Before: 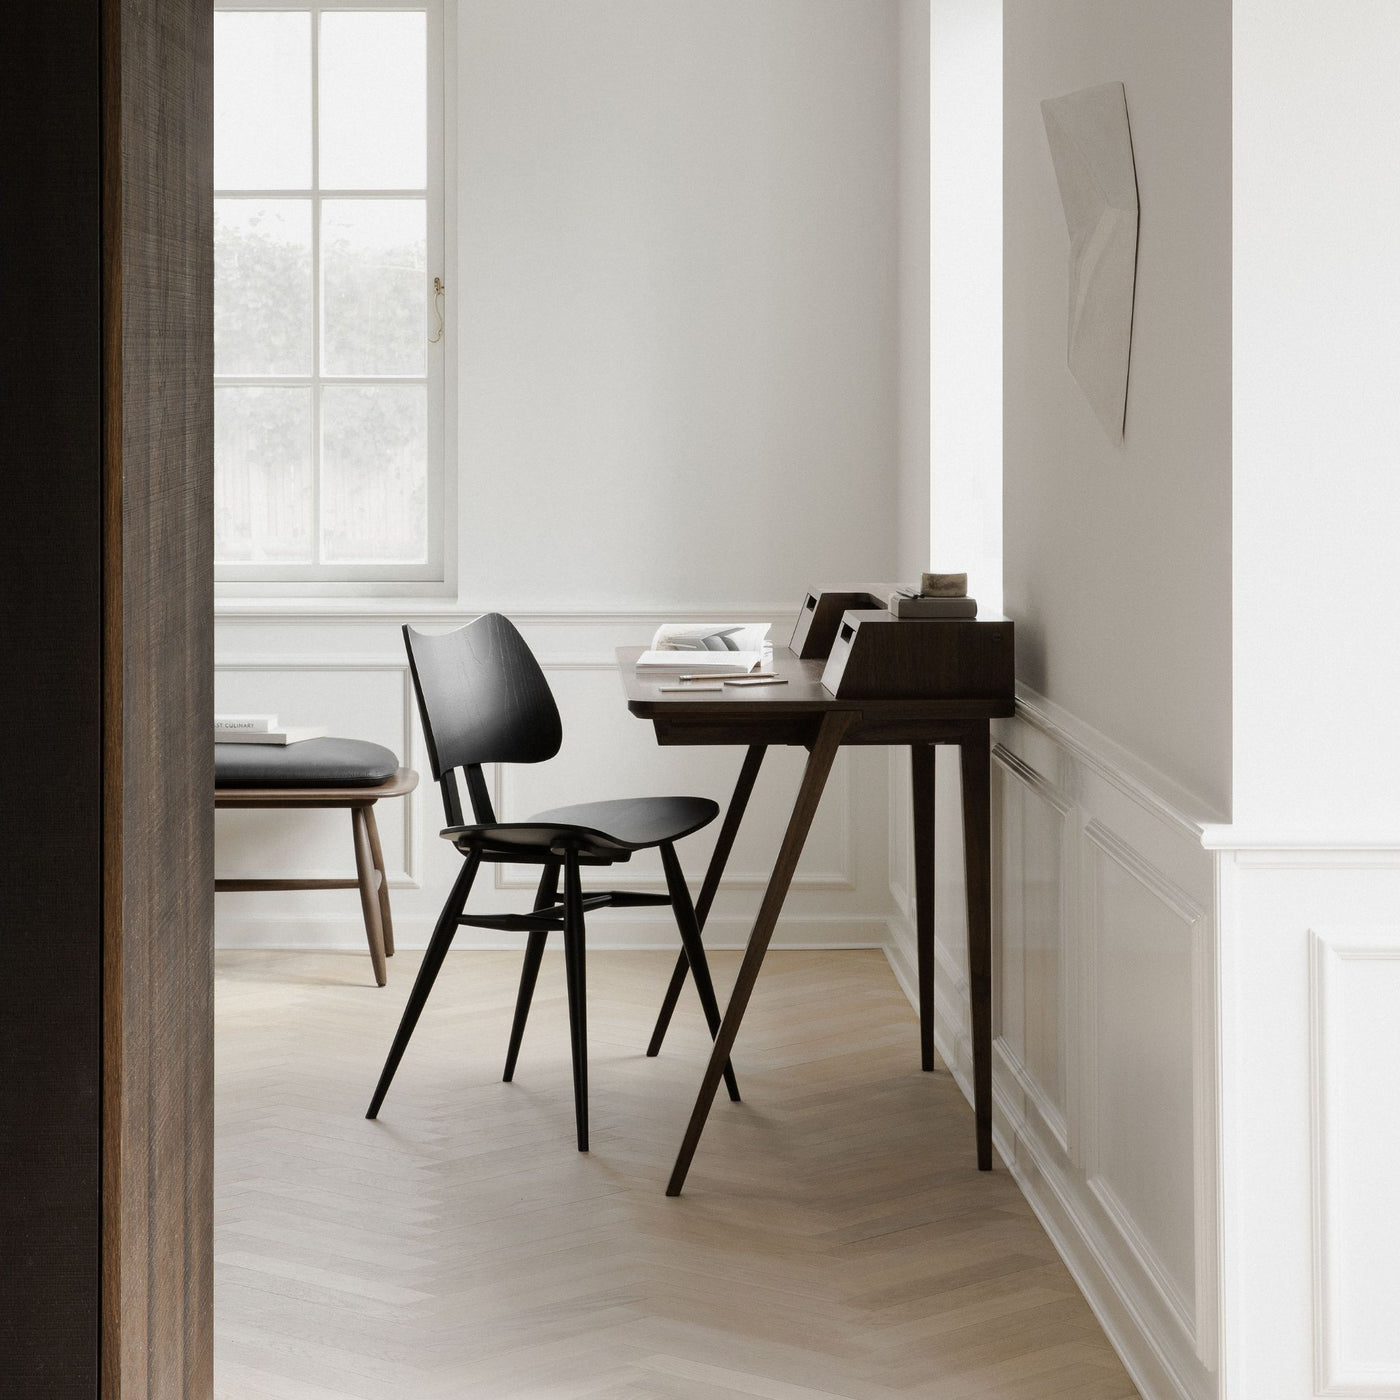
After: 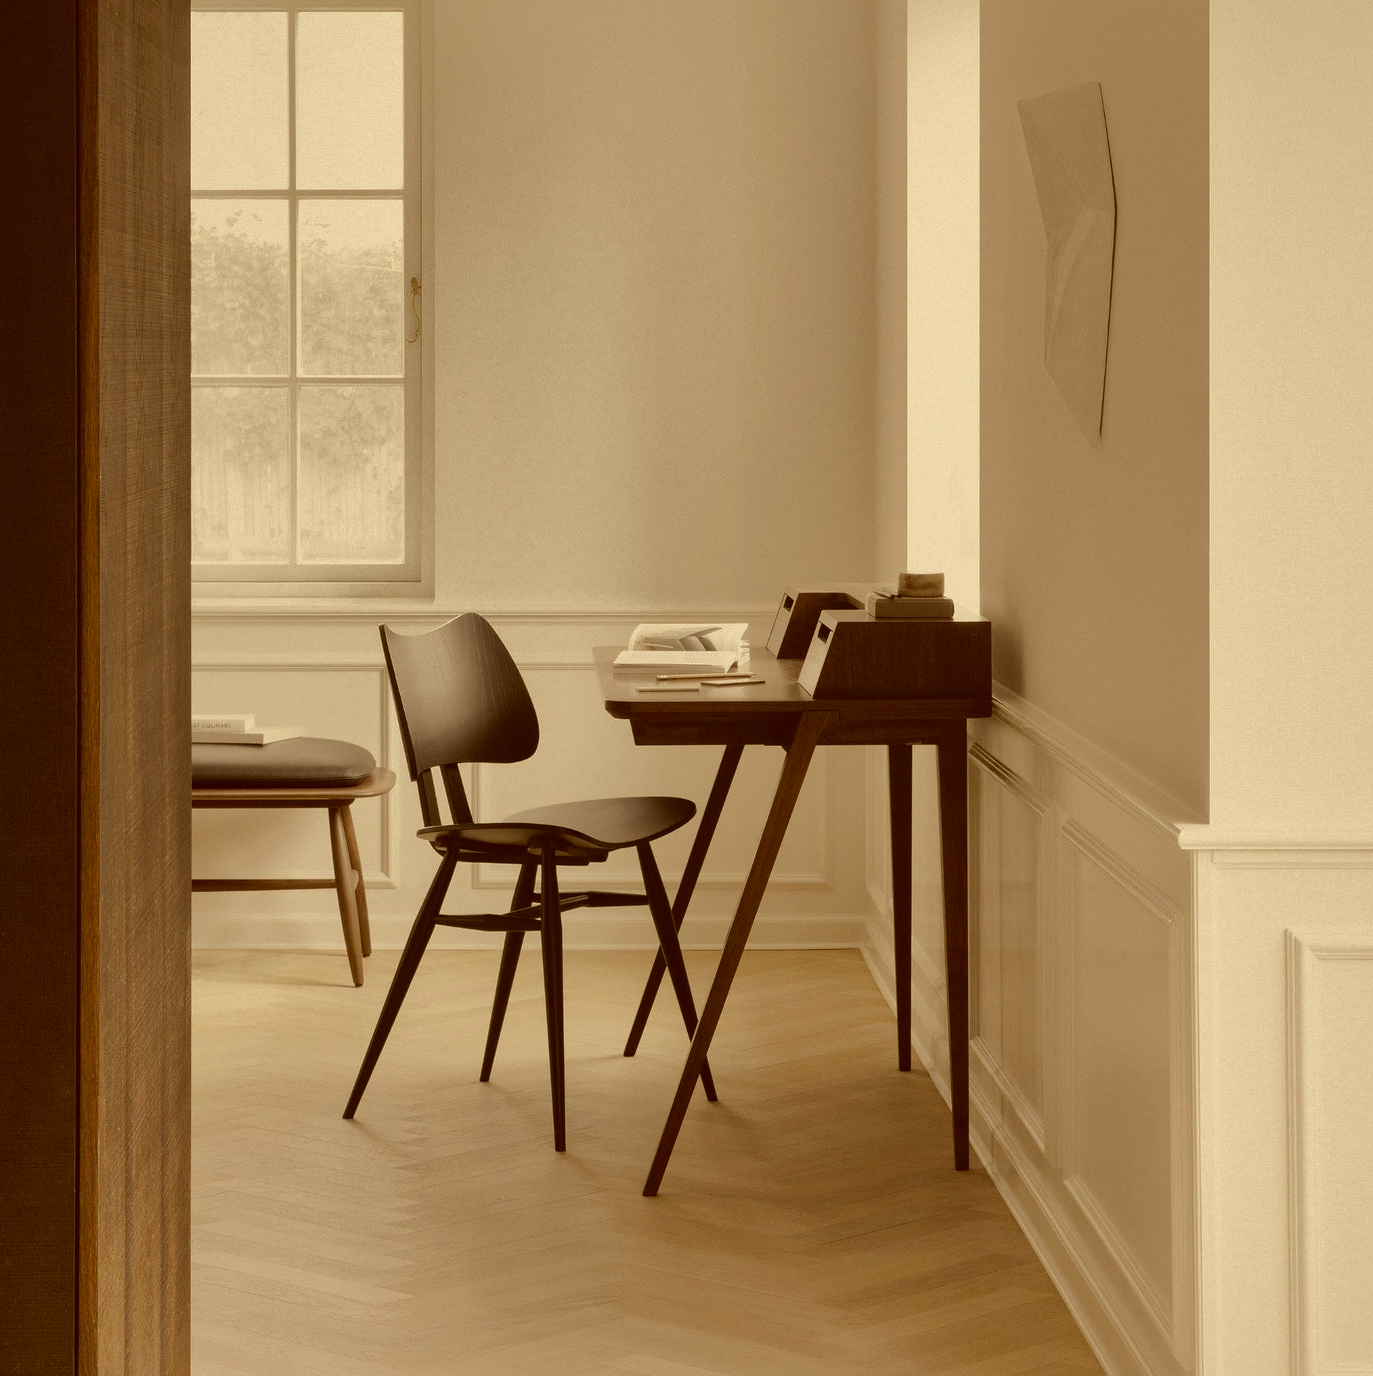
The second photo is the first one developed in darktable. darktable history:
color correction: highlights a* 1.06, highlights b* 24.83, shadows a* 16.23, shadows b* 24.33
crop: left 1.652%, right 0.268%, bottom 1.694%
shadows and highlights: shadows 39.99, highlights -59.82, highlights color adjustment 52.63%
contrast brightness saturation: contrast -0.065, brightness -0.04, saturation -0.107
